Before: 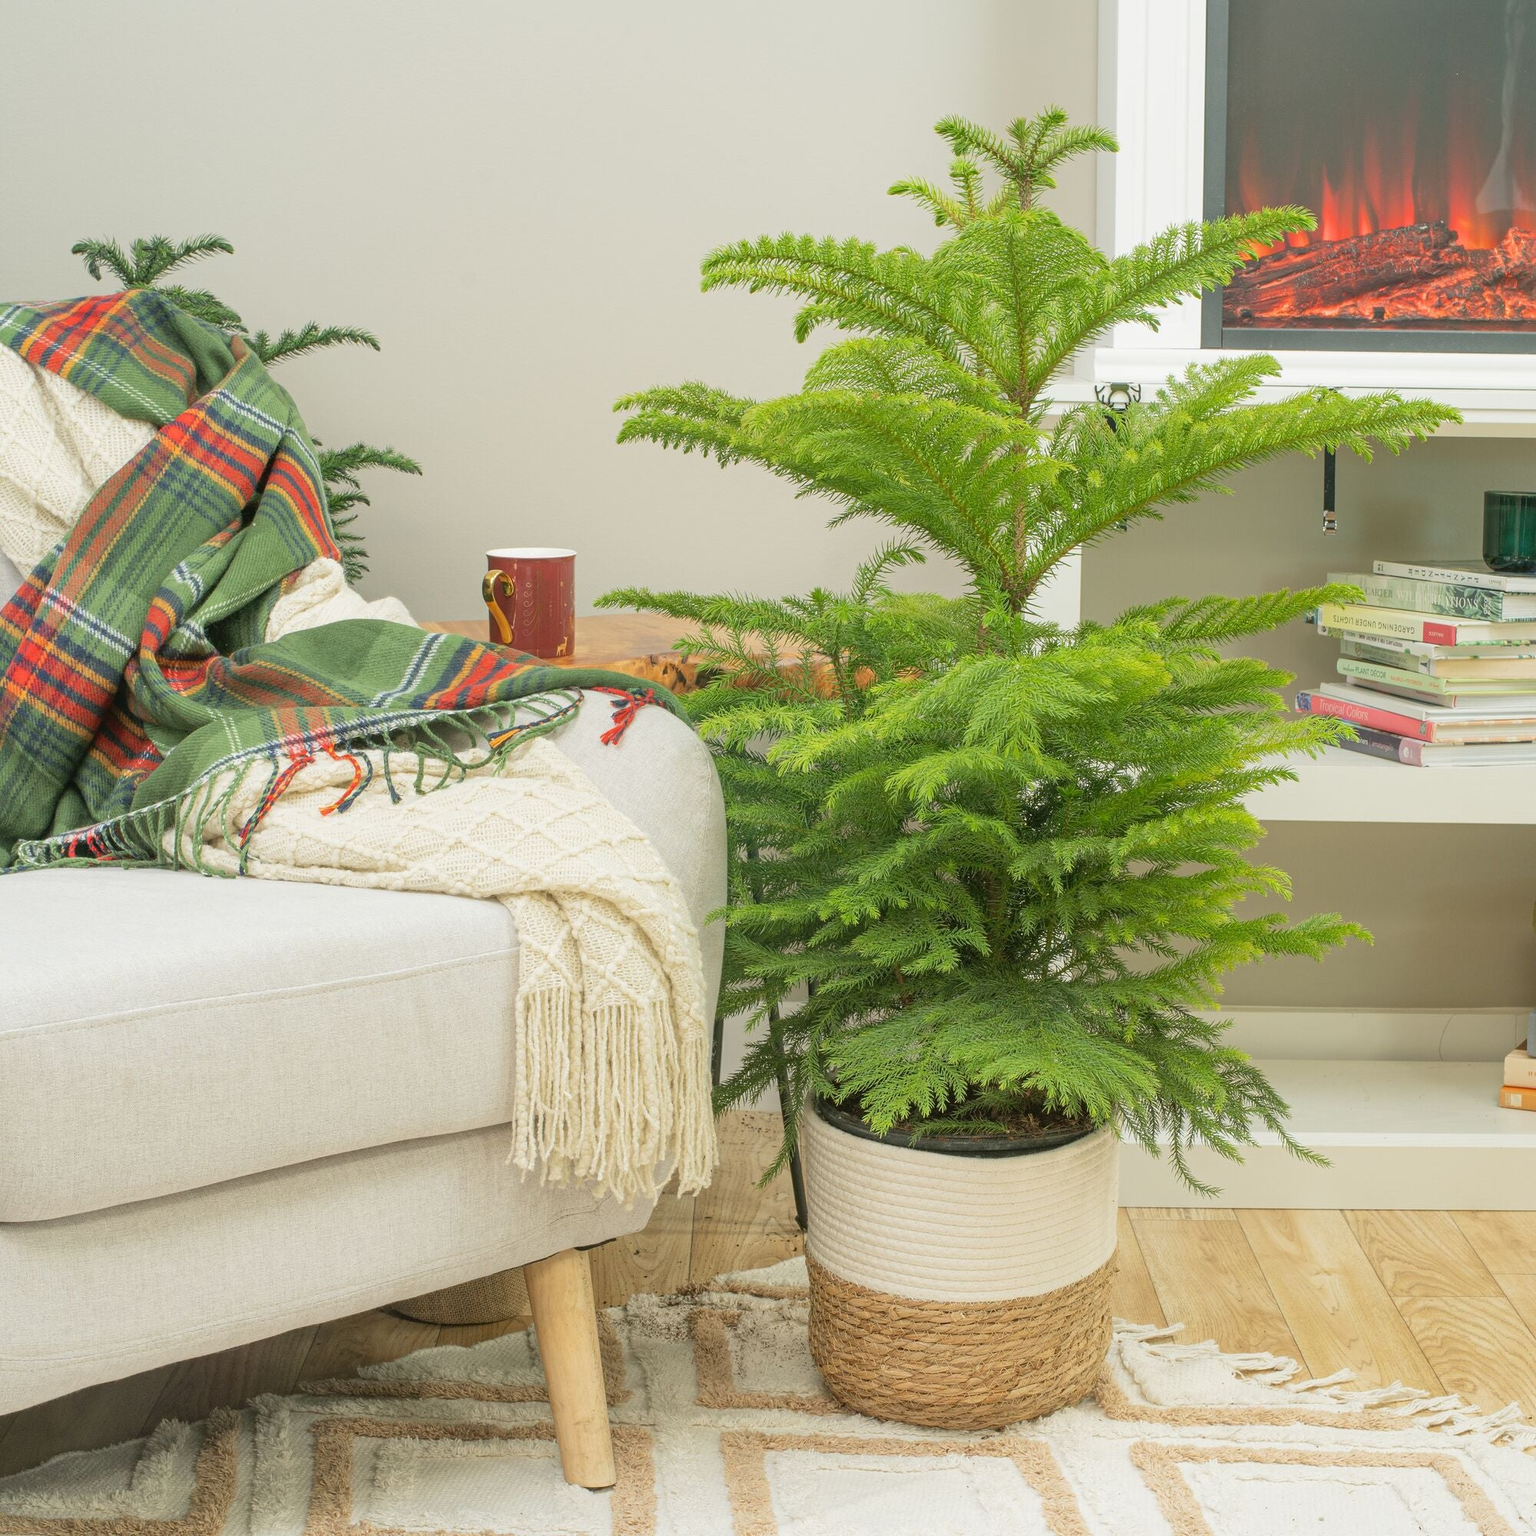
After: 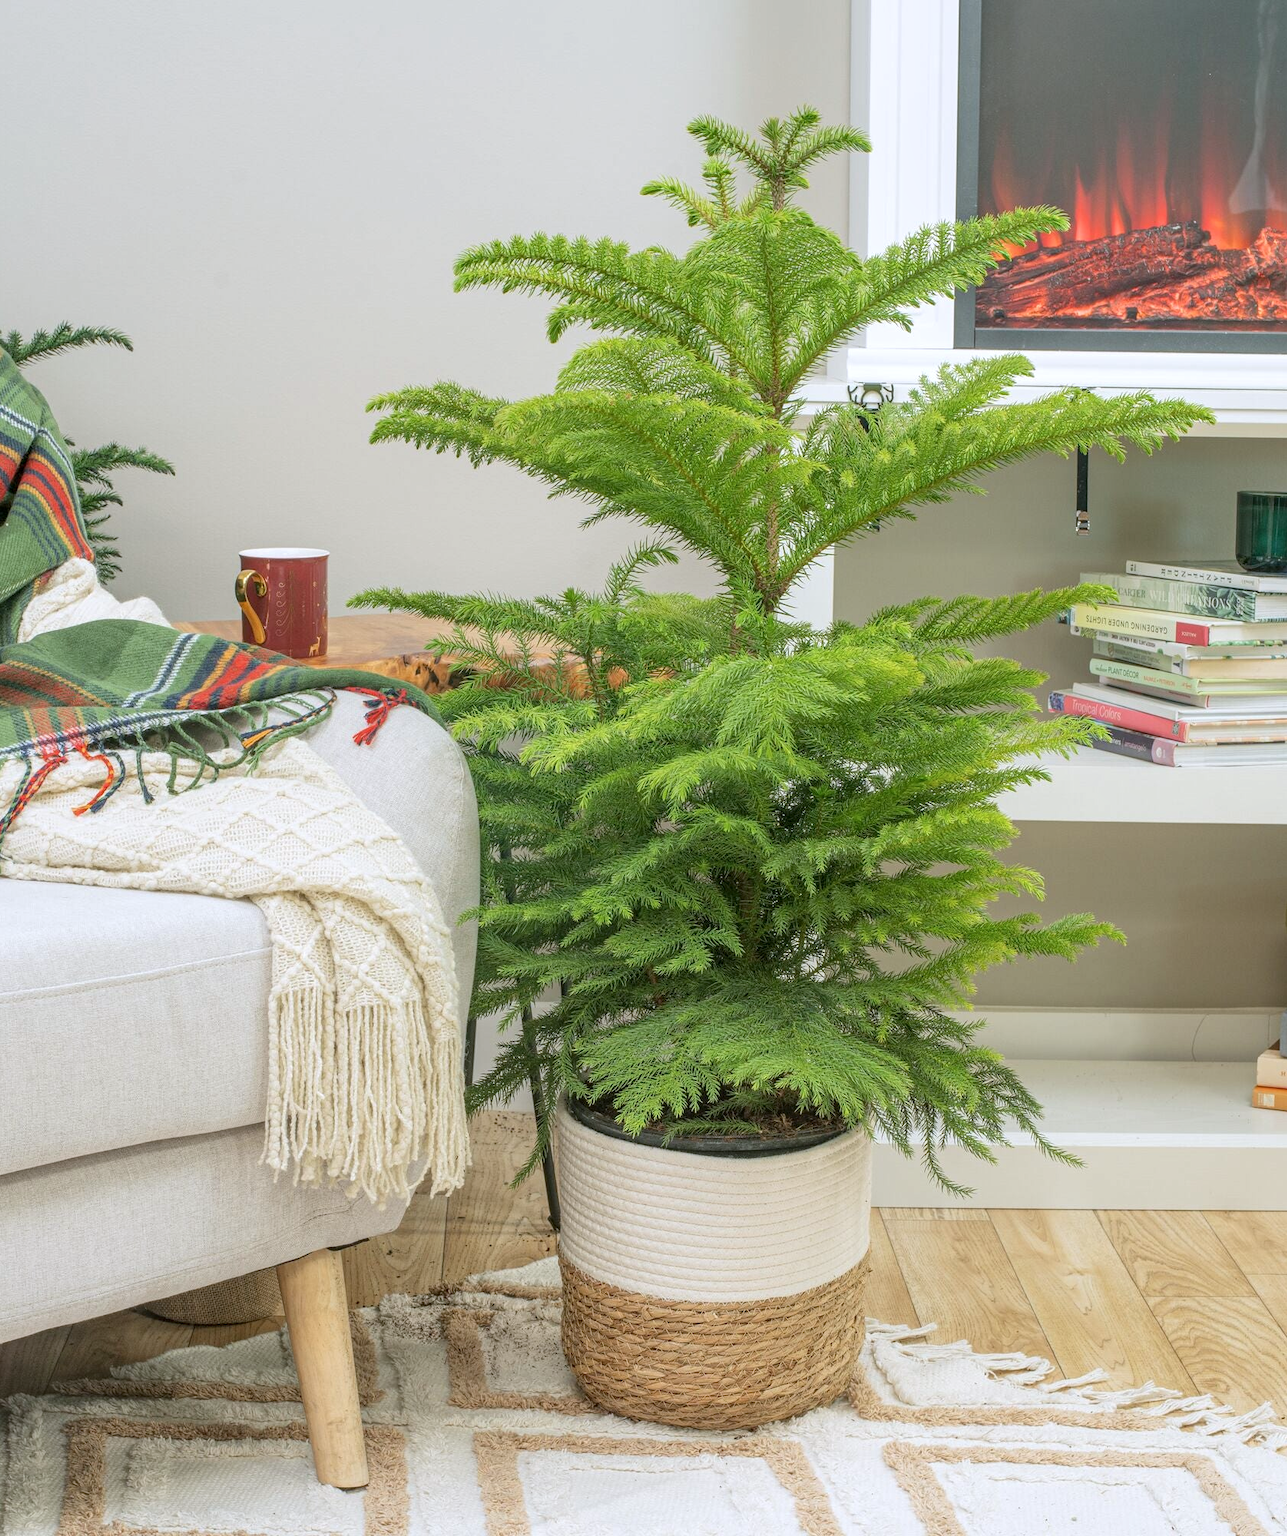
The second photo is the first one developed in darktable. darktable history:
local contrast: on, module defaults
crop: left 16.145%
color calibration: illuminant as shot in camera, x 0.358, y 0.373, temperature 4628.91 K
